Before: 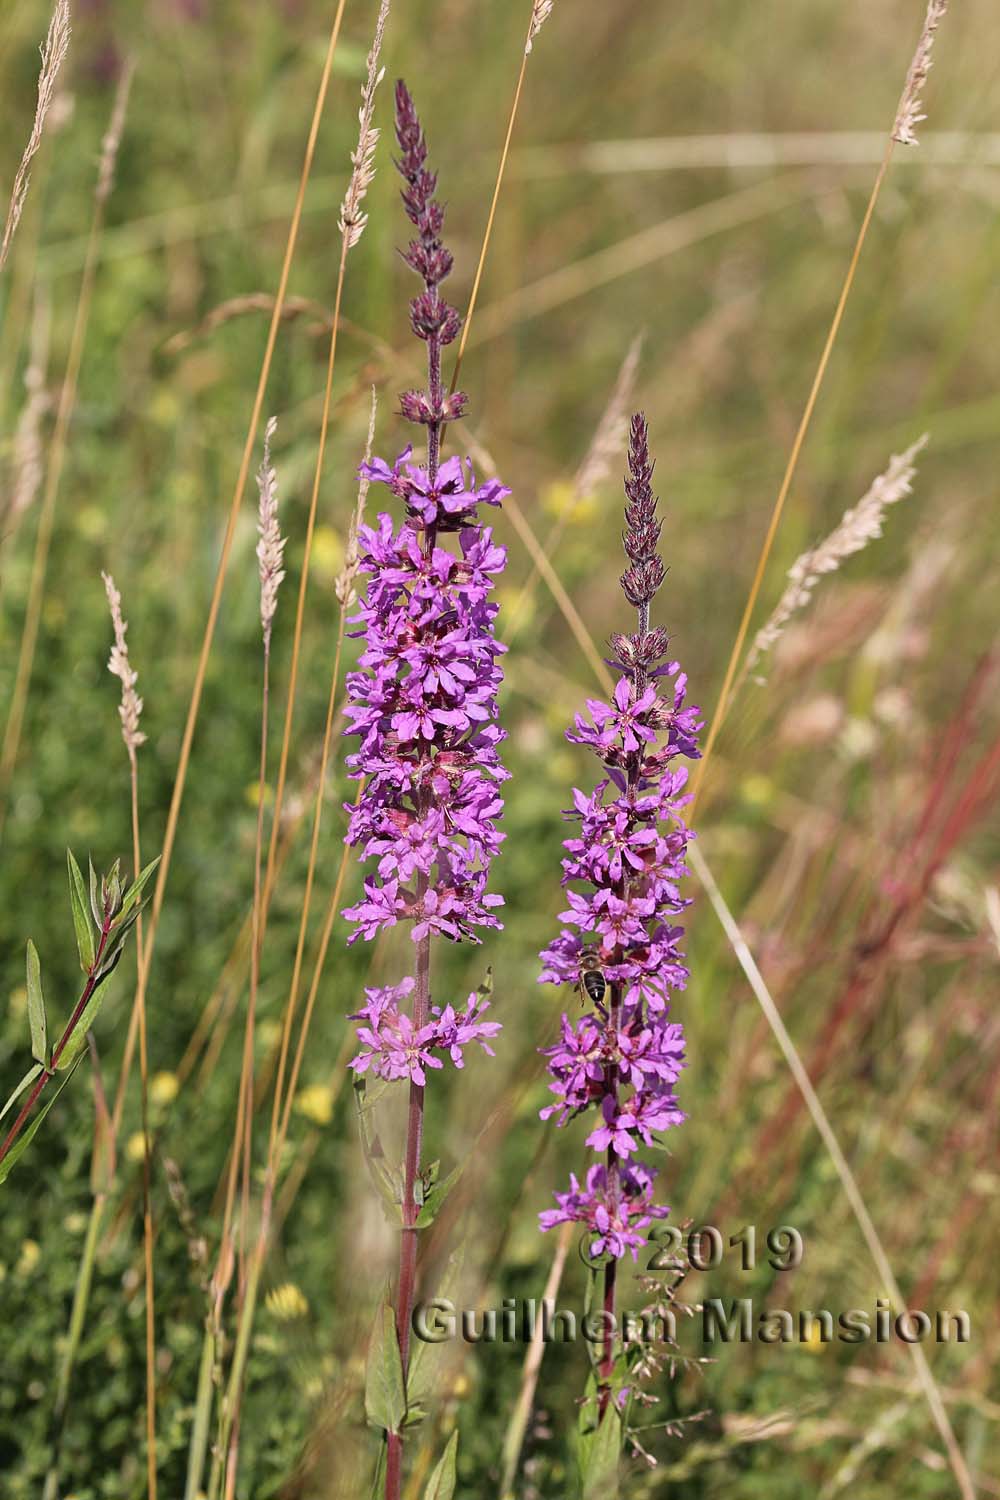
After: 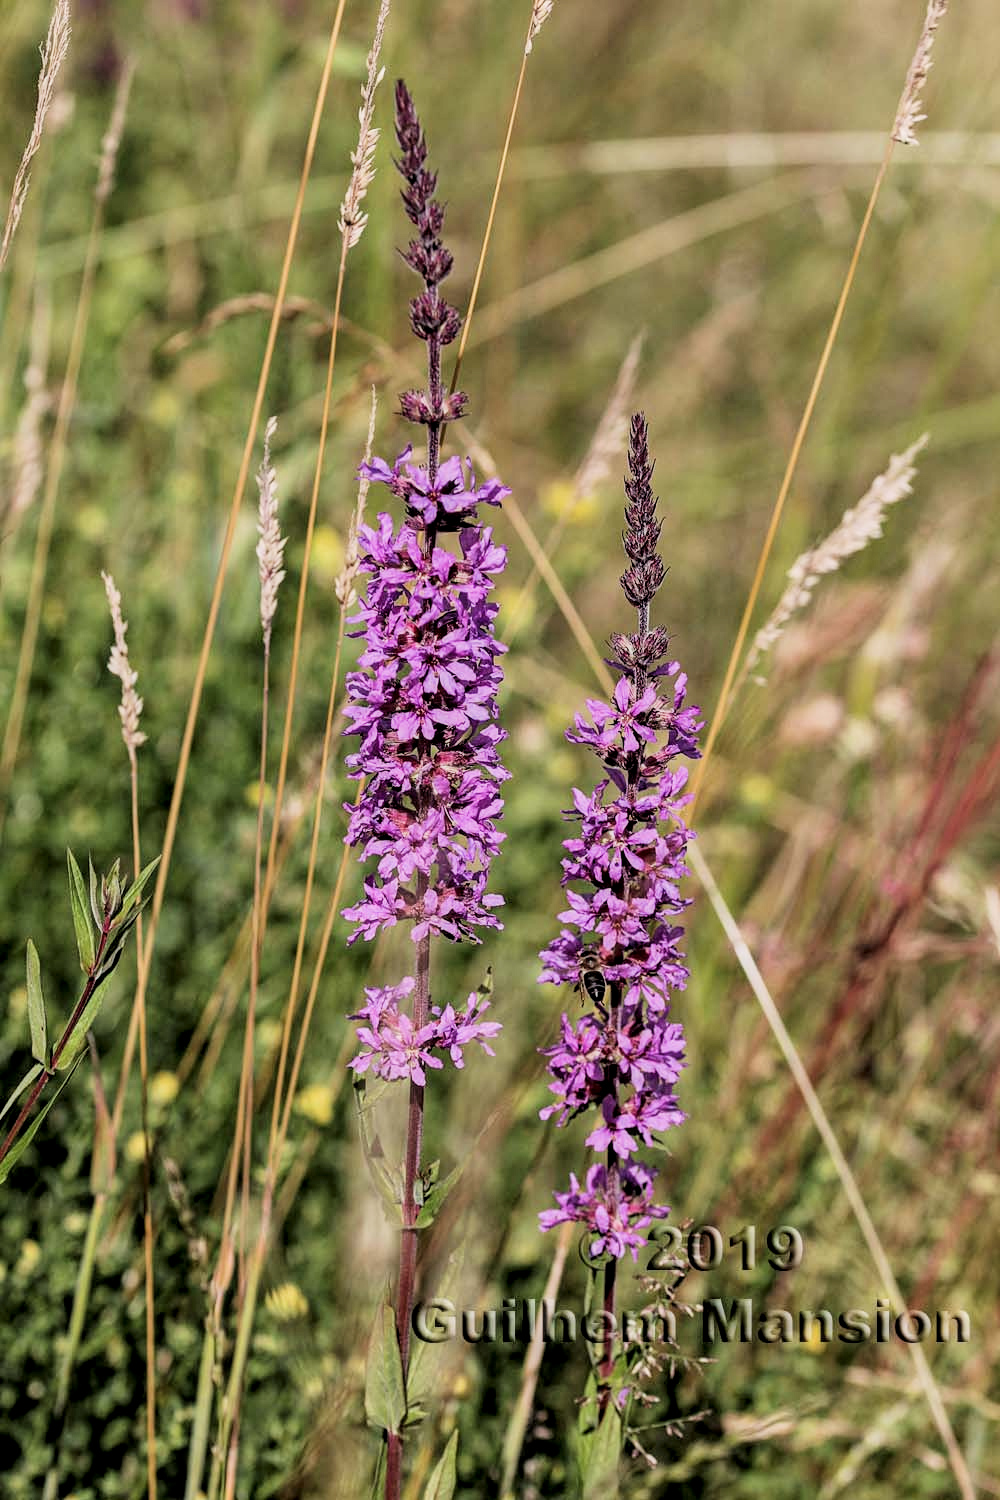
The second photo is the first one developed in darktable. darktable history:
filmic rgb: black relative exposure -5.07 EV, white relative exposure 3.98 EV, hardness 2.88, contrast 1.301, highlights saturation mix -30.99%
local contrast: detail 130%
